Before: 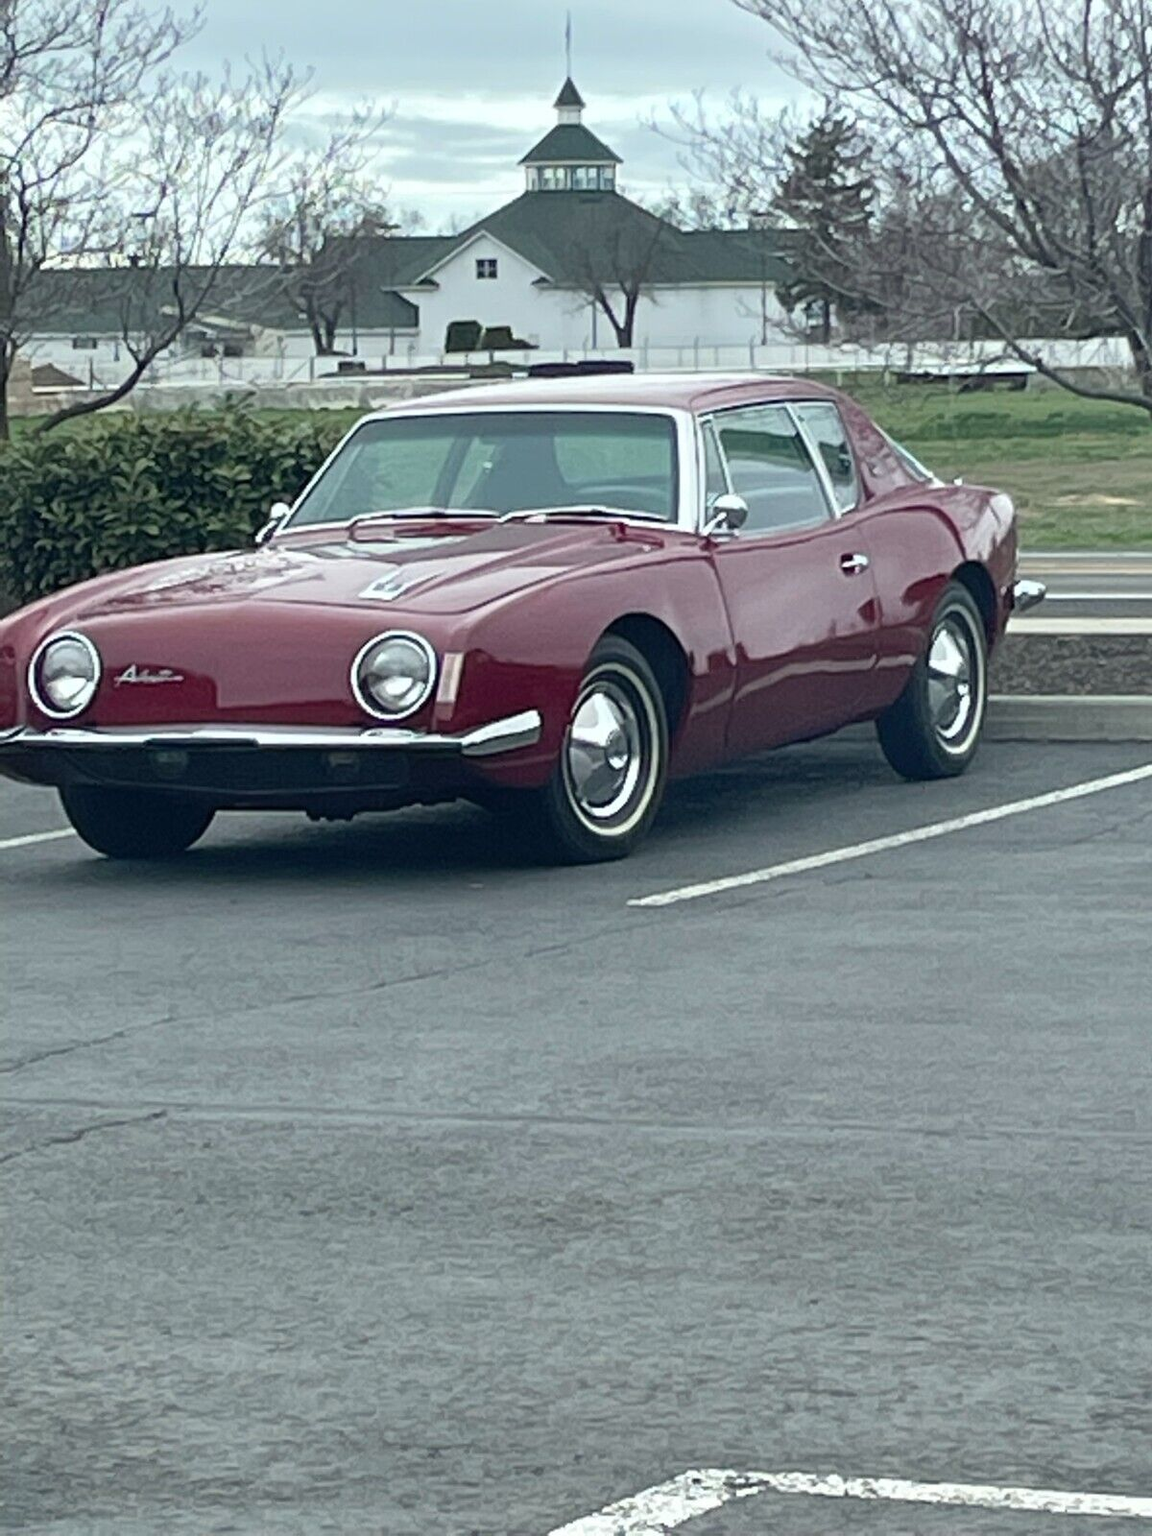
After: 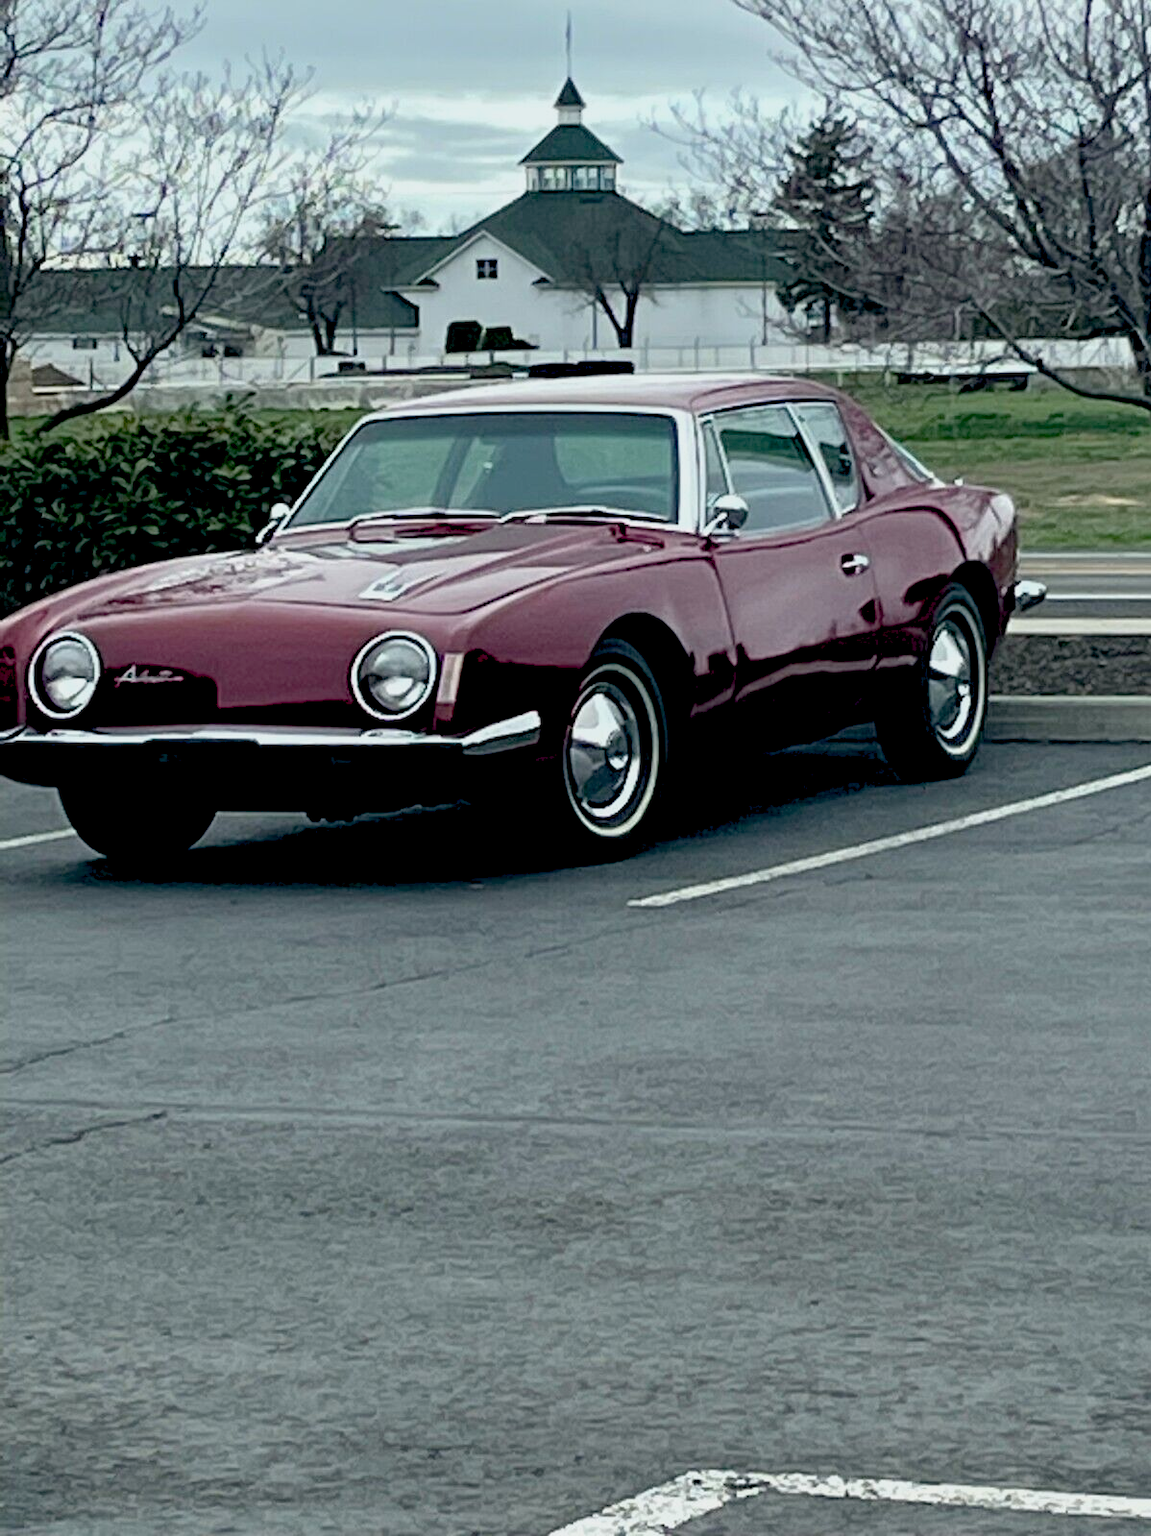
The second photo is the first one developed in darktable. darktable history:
crop: left 0.054%
exposure: black level correction 0.046, exposure -0.227 EV, compensate highlight preservation false
